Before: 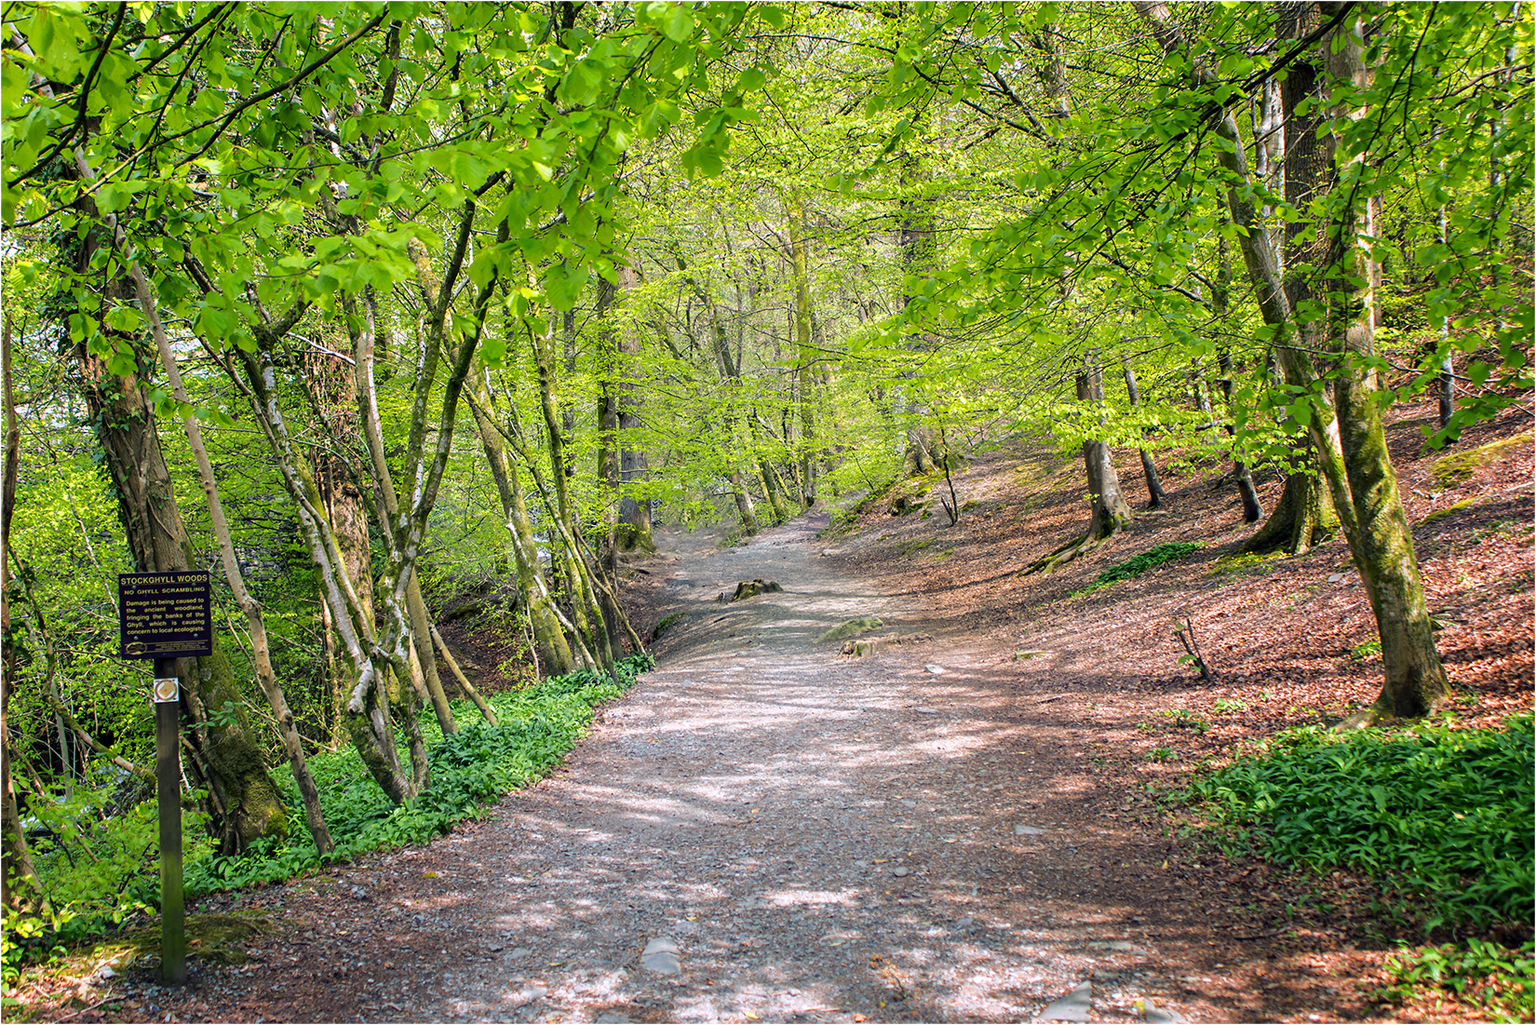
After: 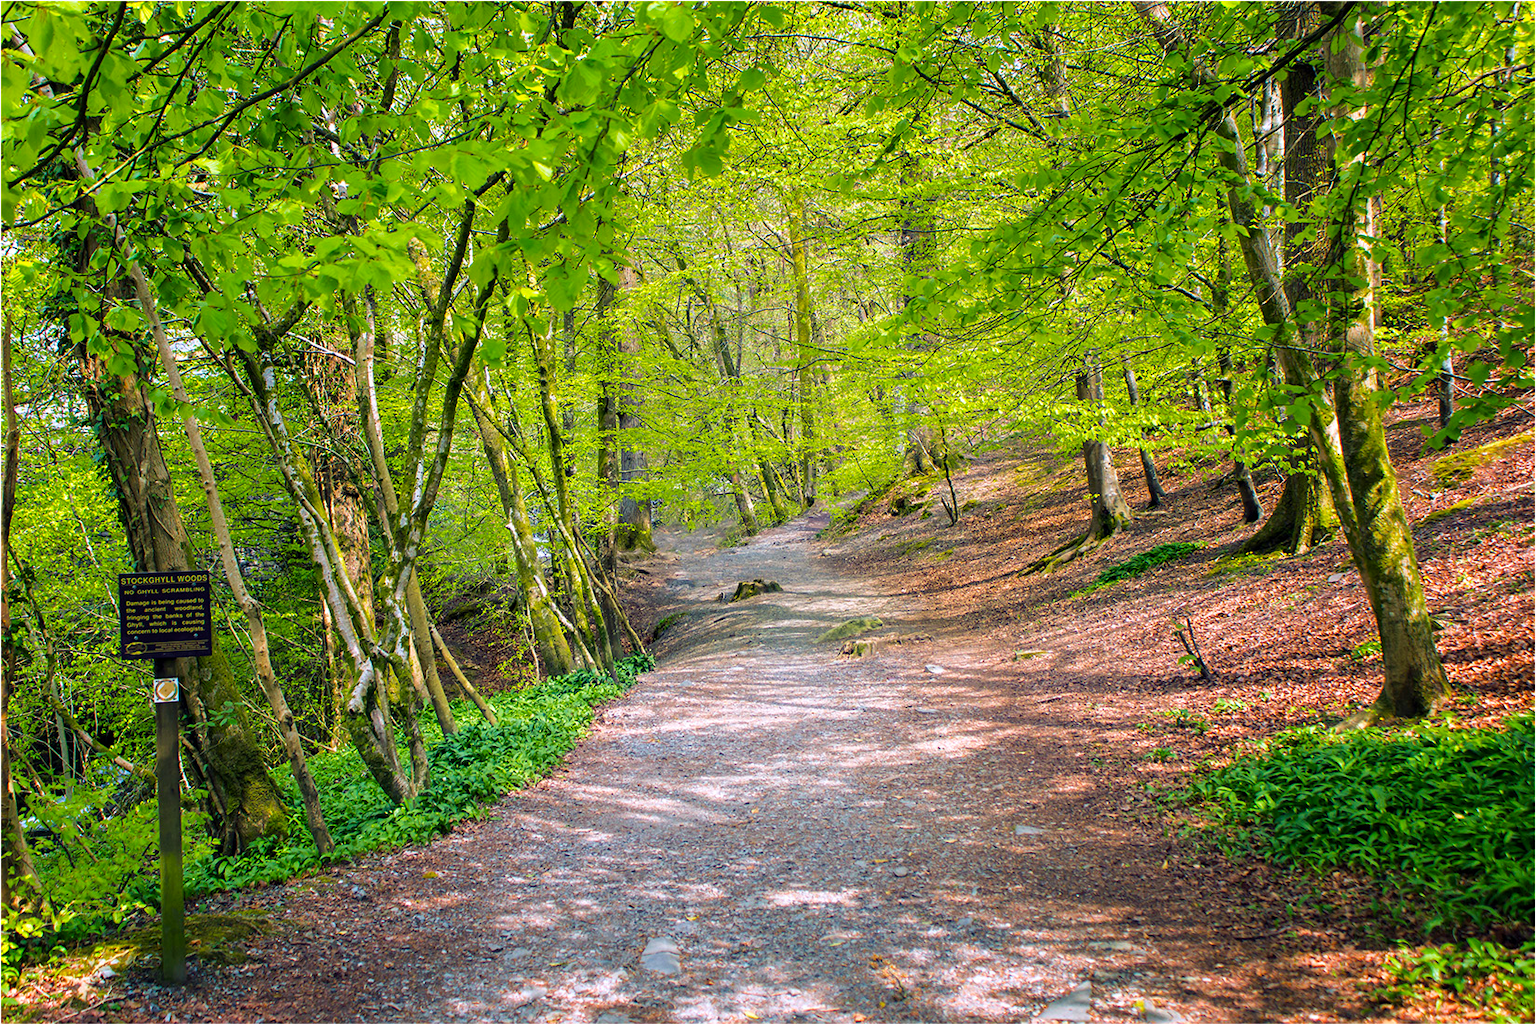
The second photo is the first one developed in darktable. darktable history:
color balance rgb: shadows lift › chroma 0.945%, shadows lift › hue 114.23°, power › hue 211.53°, perceptual saturation grading › global saturation 25.402%
velvia: on, module defaults
